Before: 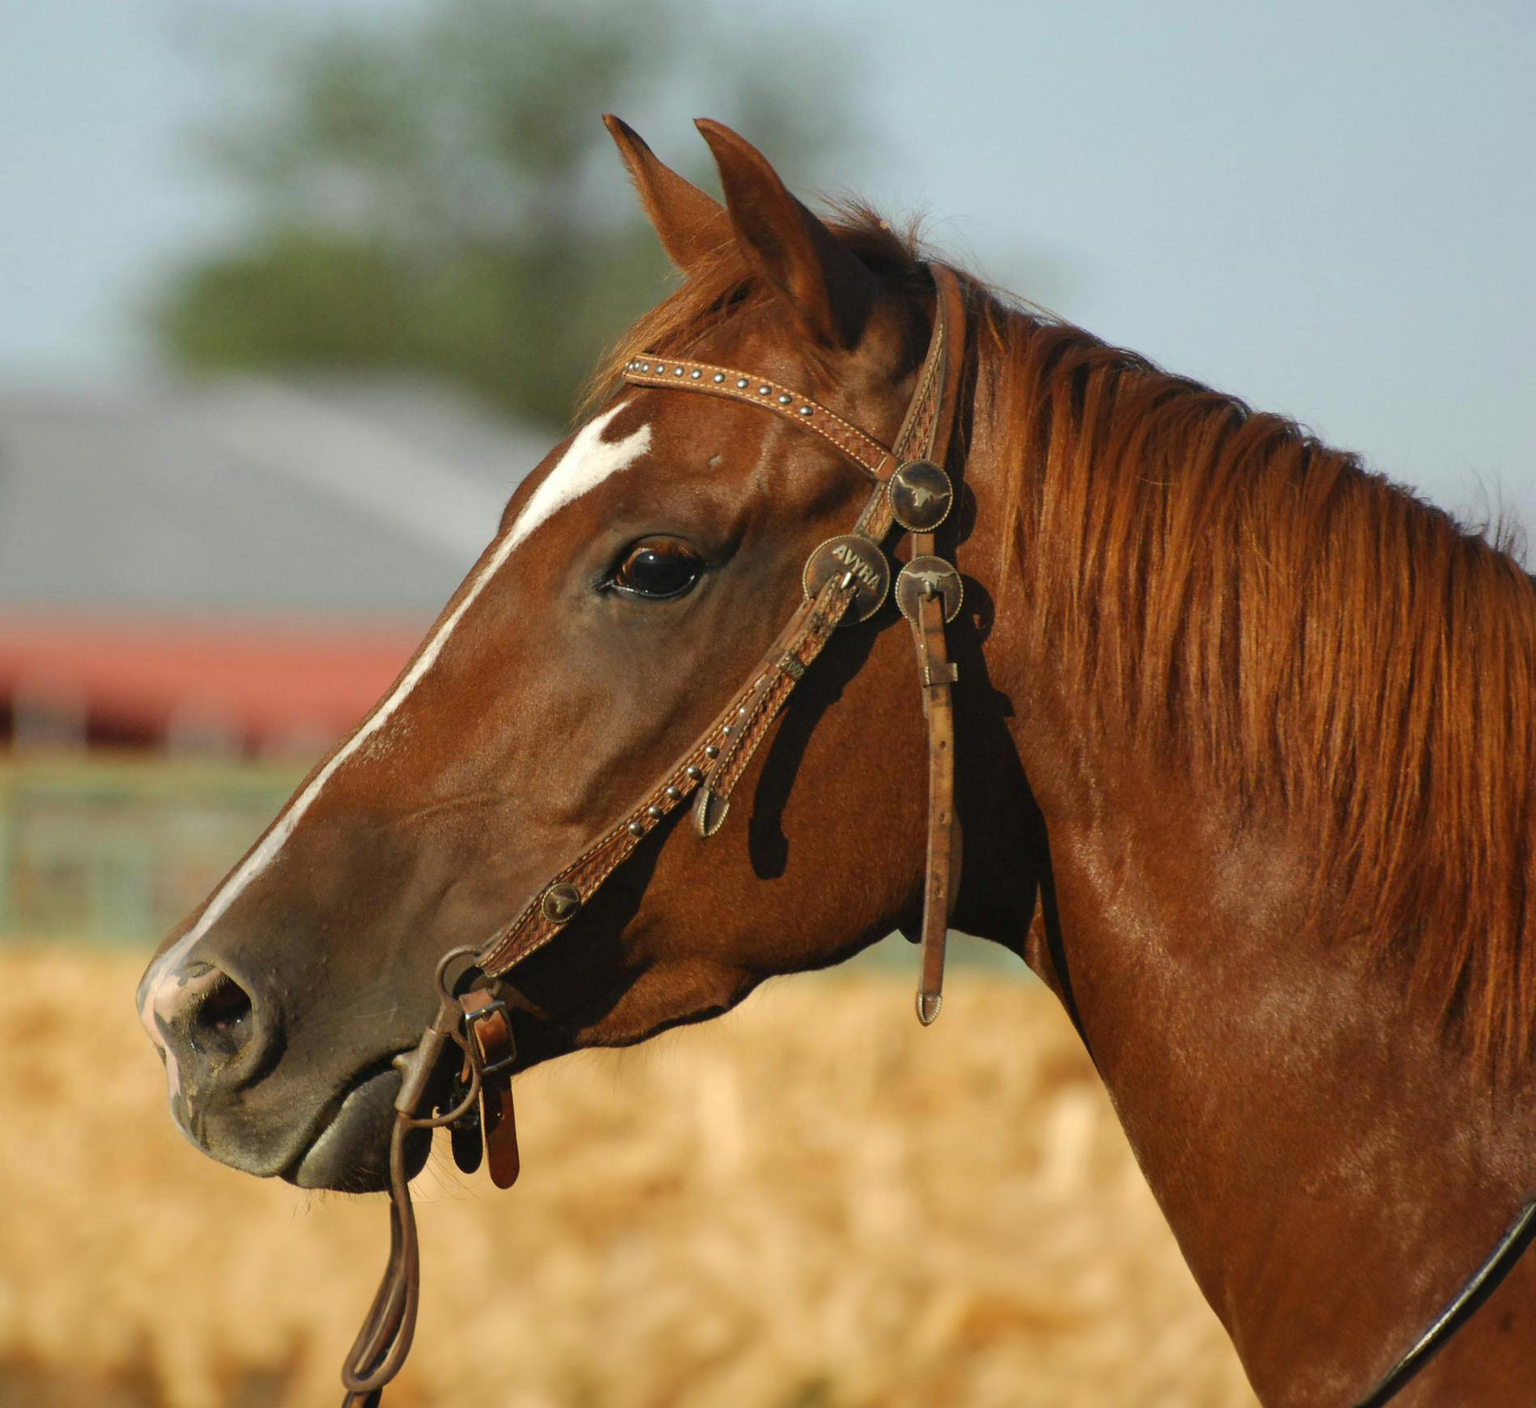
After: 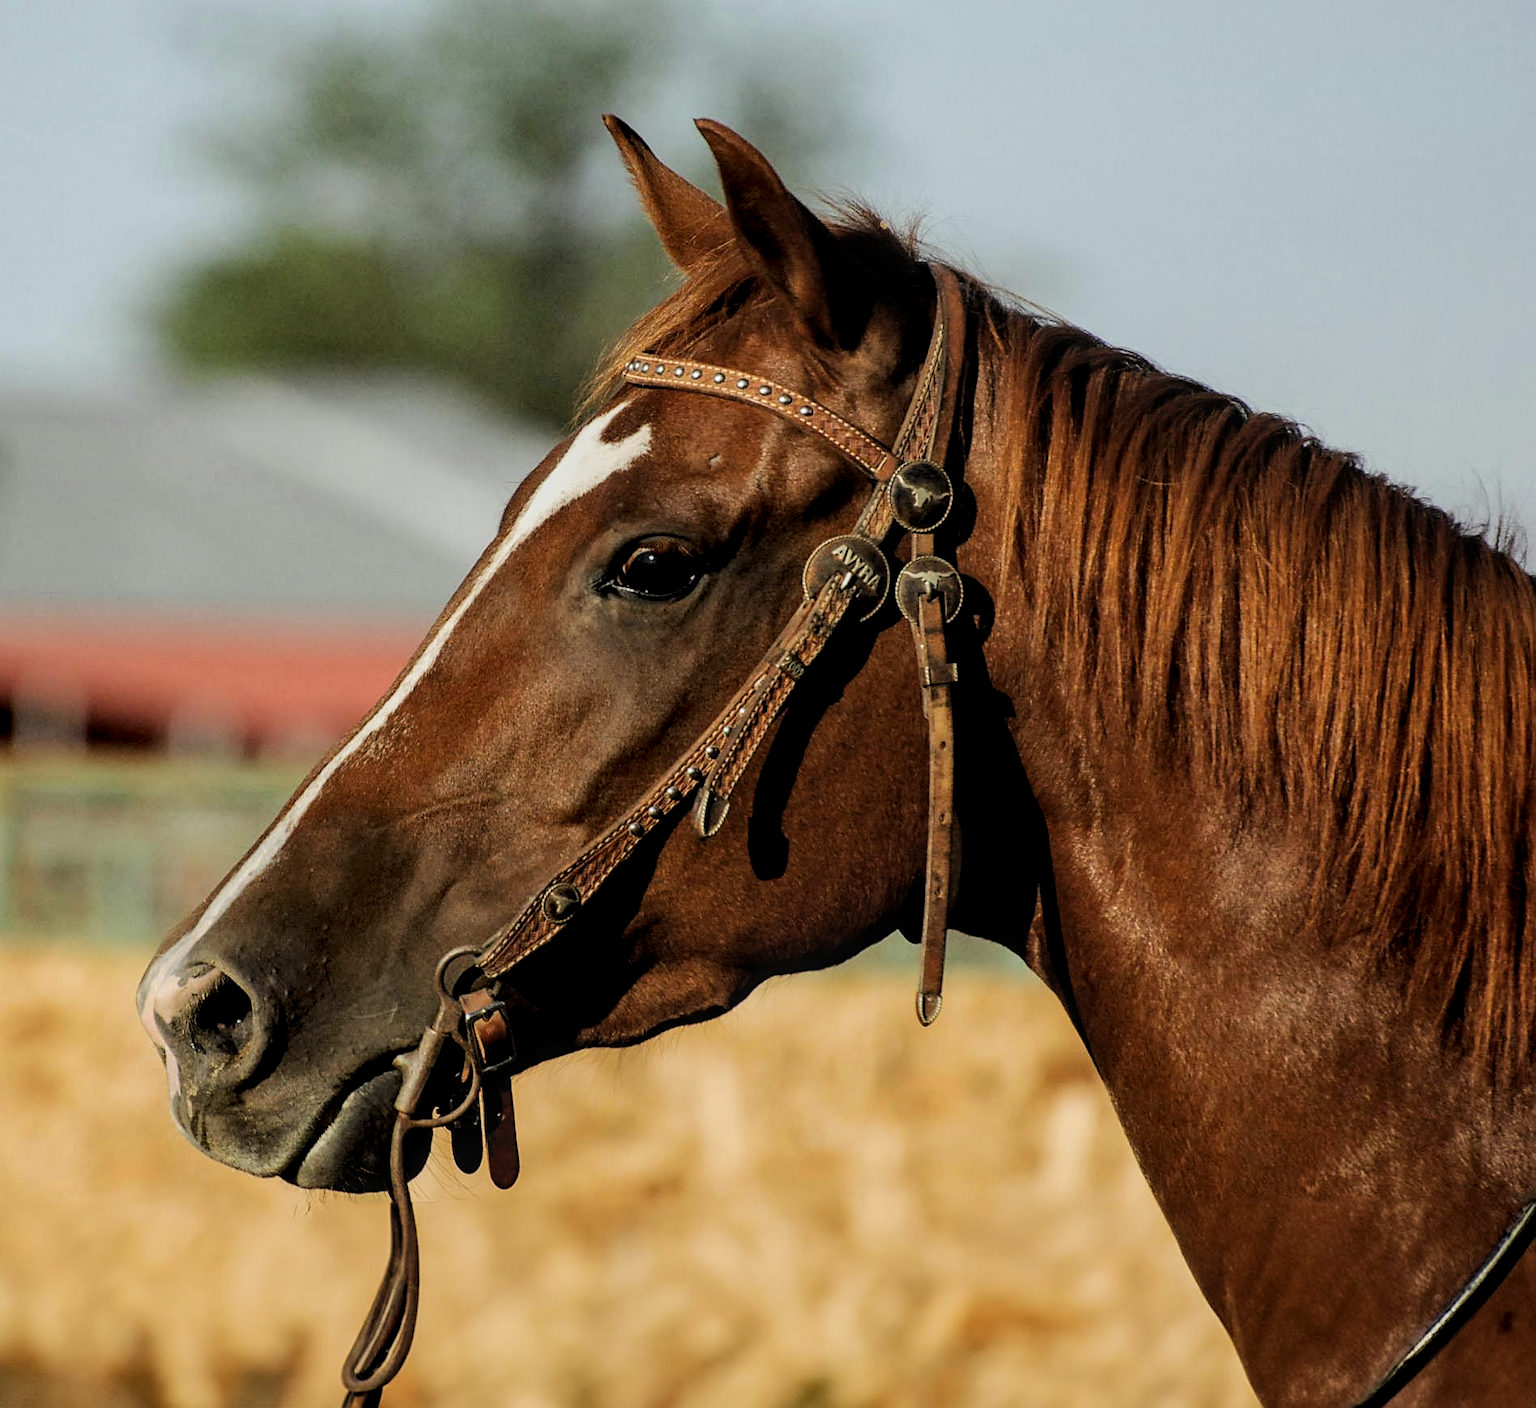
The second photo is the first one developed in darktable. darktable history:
sharpen: on, module defaults
local contrast: detail 130%
filmic rgb: black relative exposure -5.14 EV, white relative exposure 3.97 EV, hardness 2.88, contrast 1.297, highlights saturation mix -29.43%
